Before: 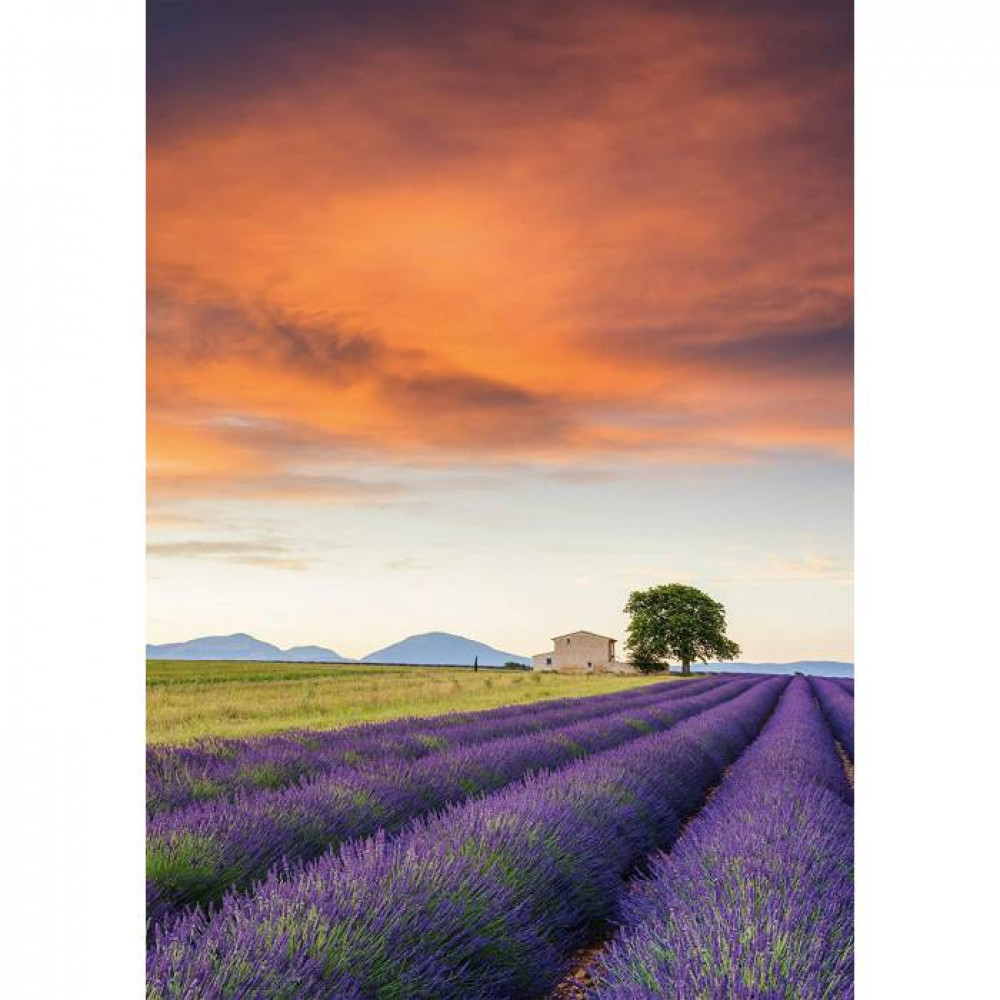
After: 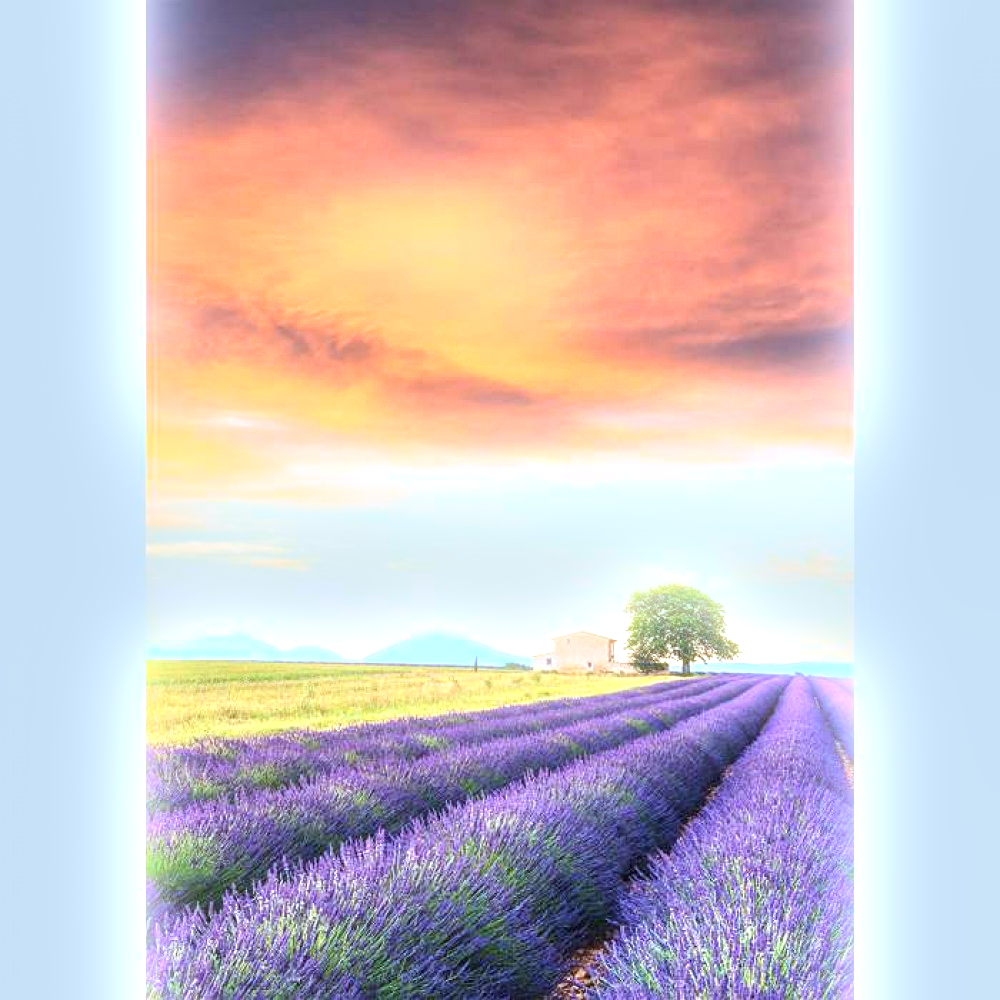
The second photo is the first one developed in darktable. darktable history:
exposure: black level correction 0, exposure 1.1 EV, compensate highlight preservation false
sharpen: amount 0.2
bloom: size 9%, threshold 100%, strength 7%
contrast brightness saturation: contrast 0.07
tone equalizer: on, module defaults
color correction: highlights a* -4.18, highlights b* -10.81
local contrast: on, module defaults
